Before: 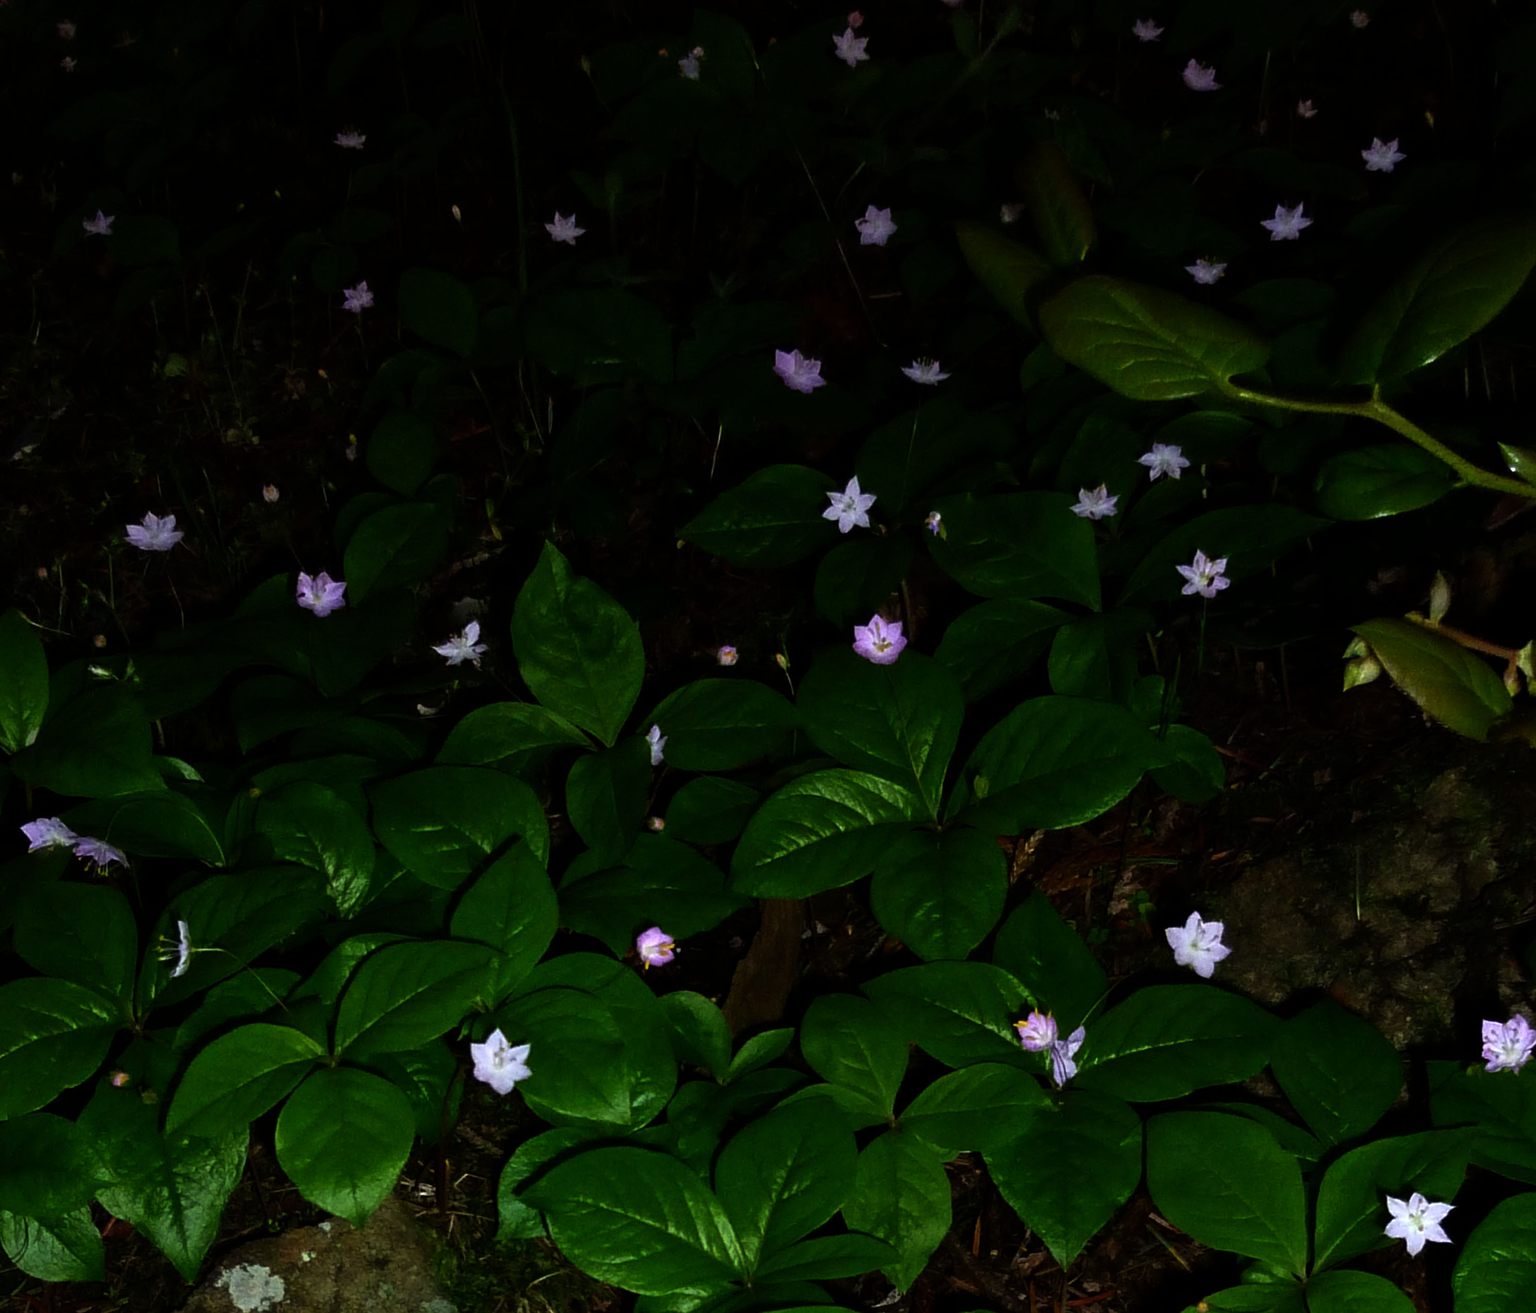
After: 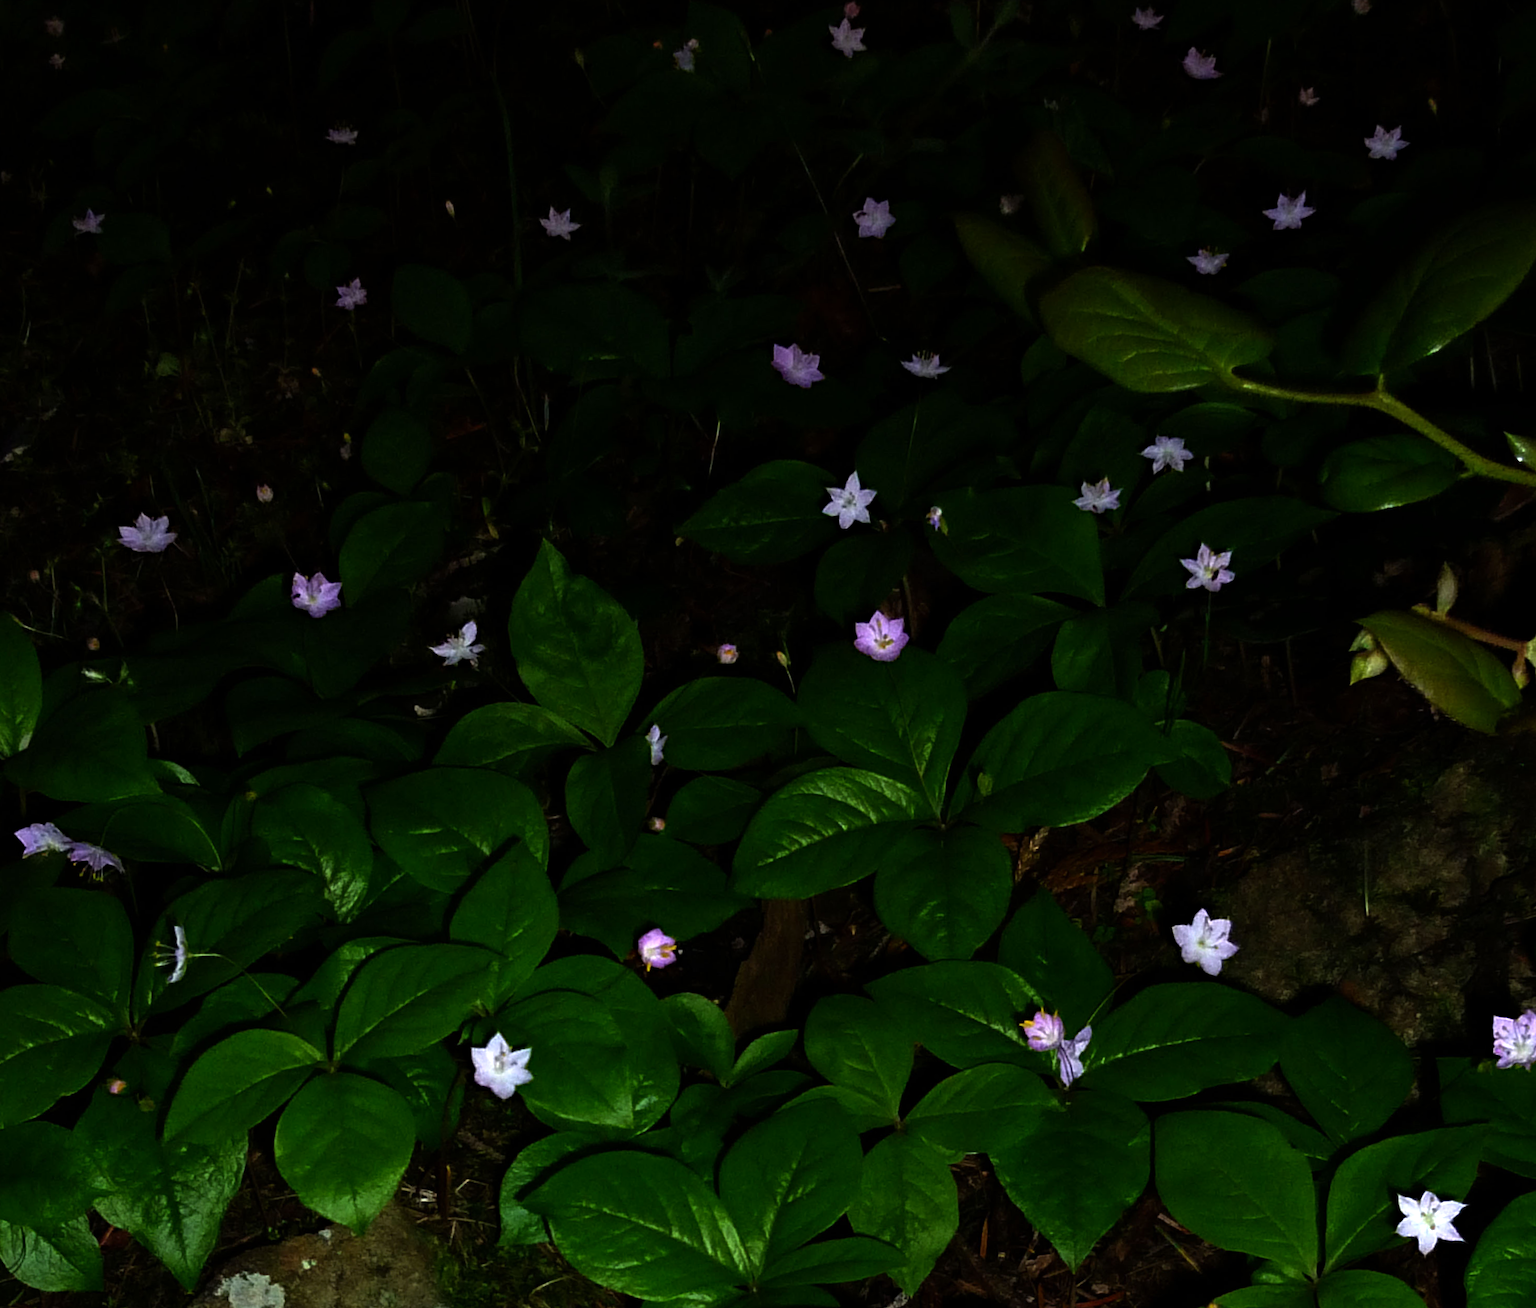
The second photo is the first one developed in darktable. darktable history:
haze removal: compatibility mode true, adaptive false
rotate and perspective: rotation -0.45°, automatic cropping original format, crop left 0.008, crop right 0.992, crop top 0.012, crop bottom 0.988
